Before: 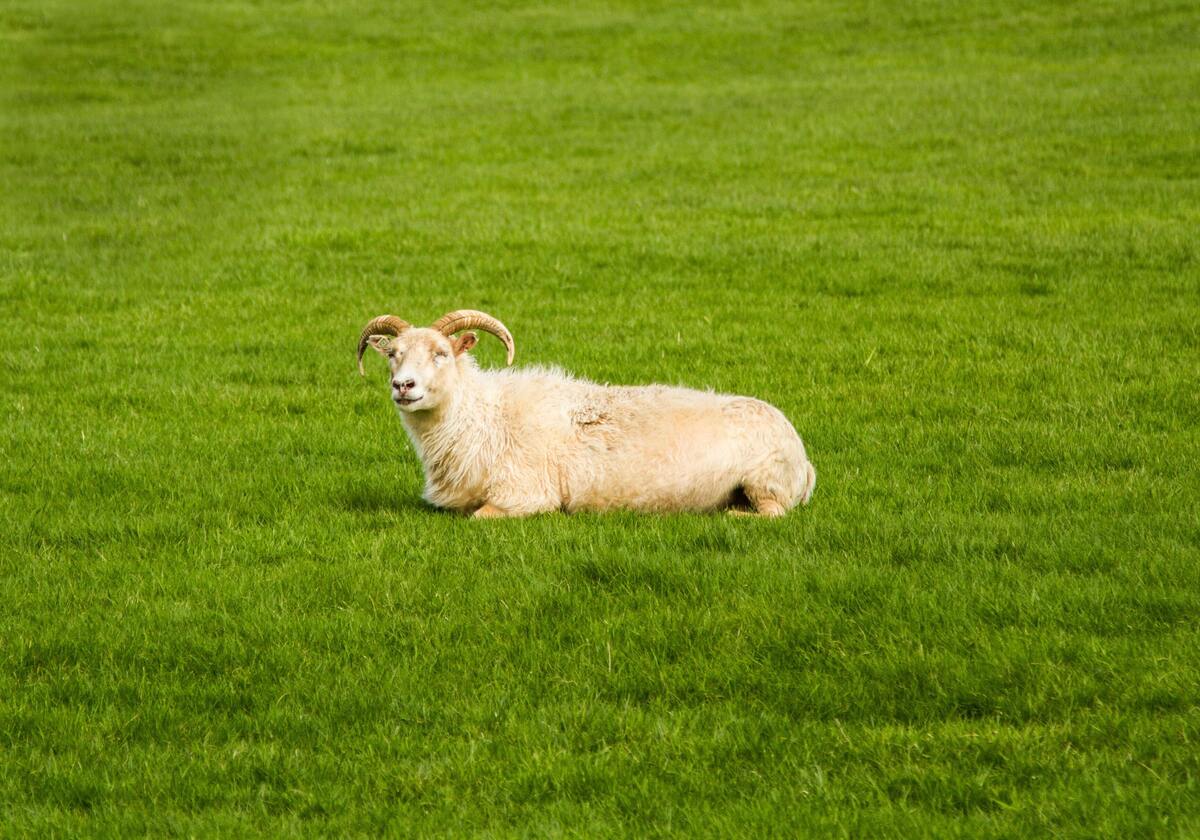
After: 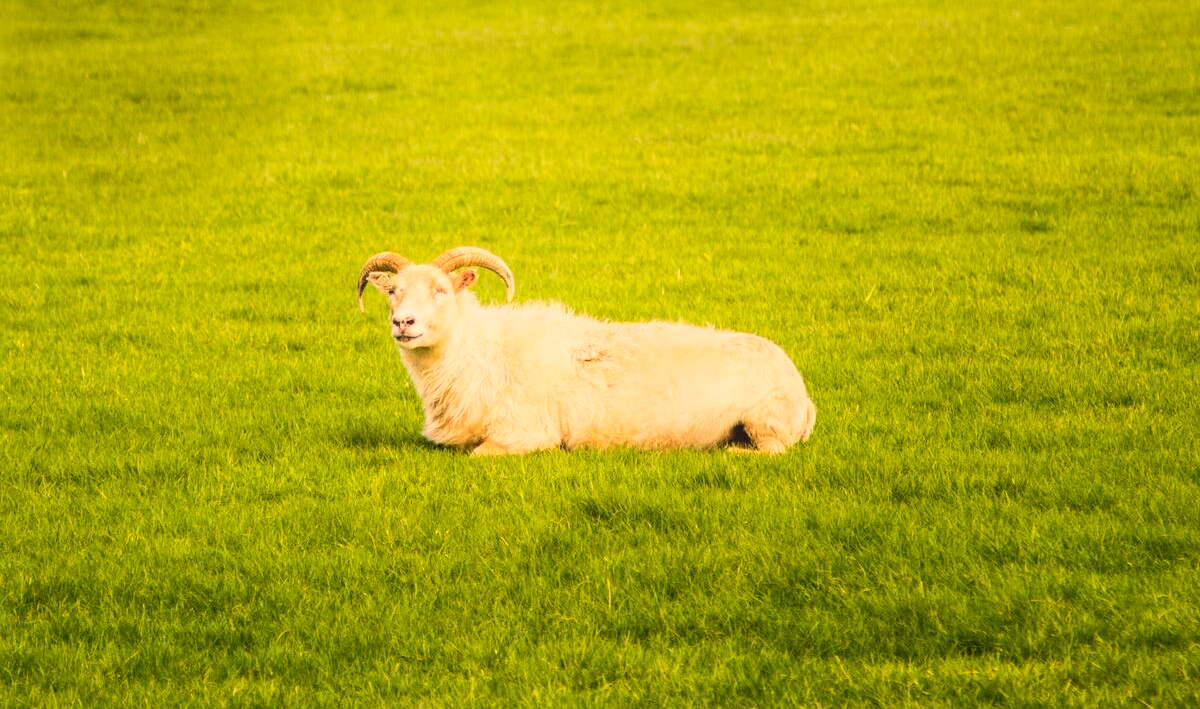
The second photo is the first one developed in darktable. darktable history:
contrast brightness saturation: contrast 0.2, brightness 0.168, saturation 0.218
local contrast: detail 110%
shadows and highlights: shadows -39.81, highlights 63.51, soften with gaussian
color correction: highlights a* 20.49, highlights b* 19.87
crop: top 7.564%, bottom 8.009%
